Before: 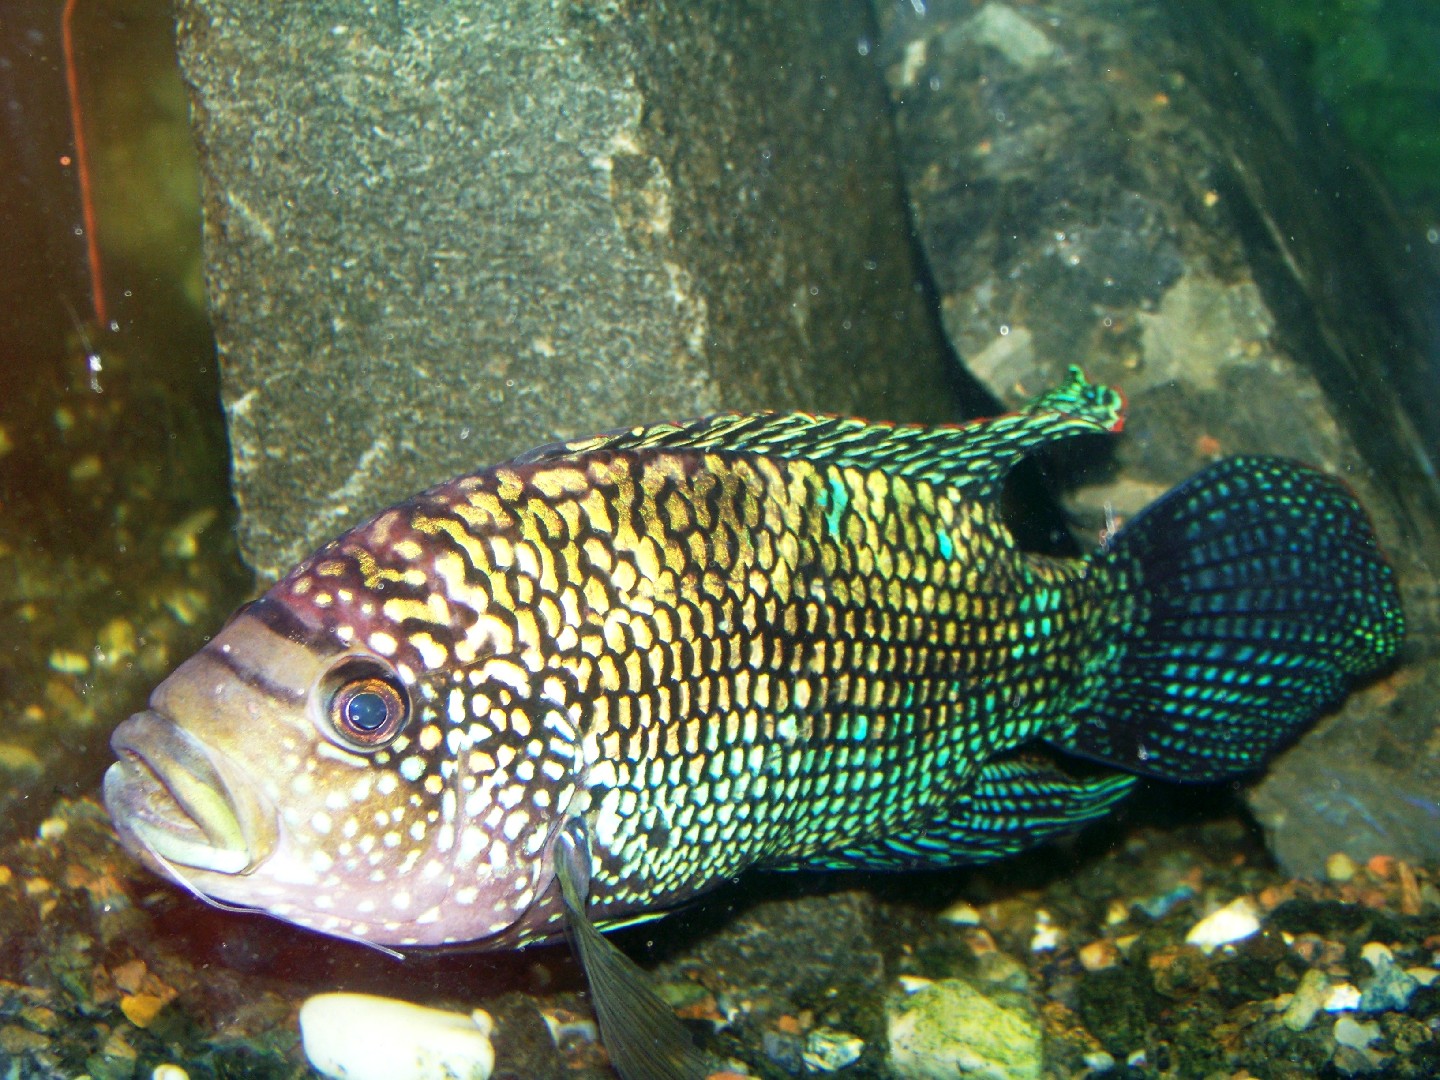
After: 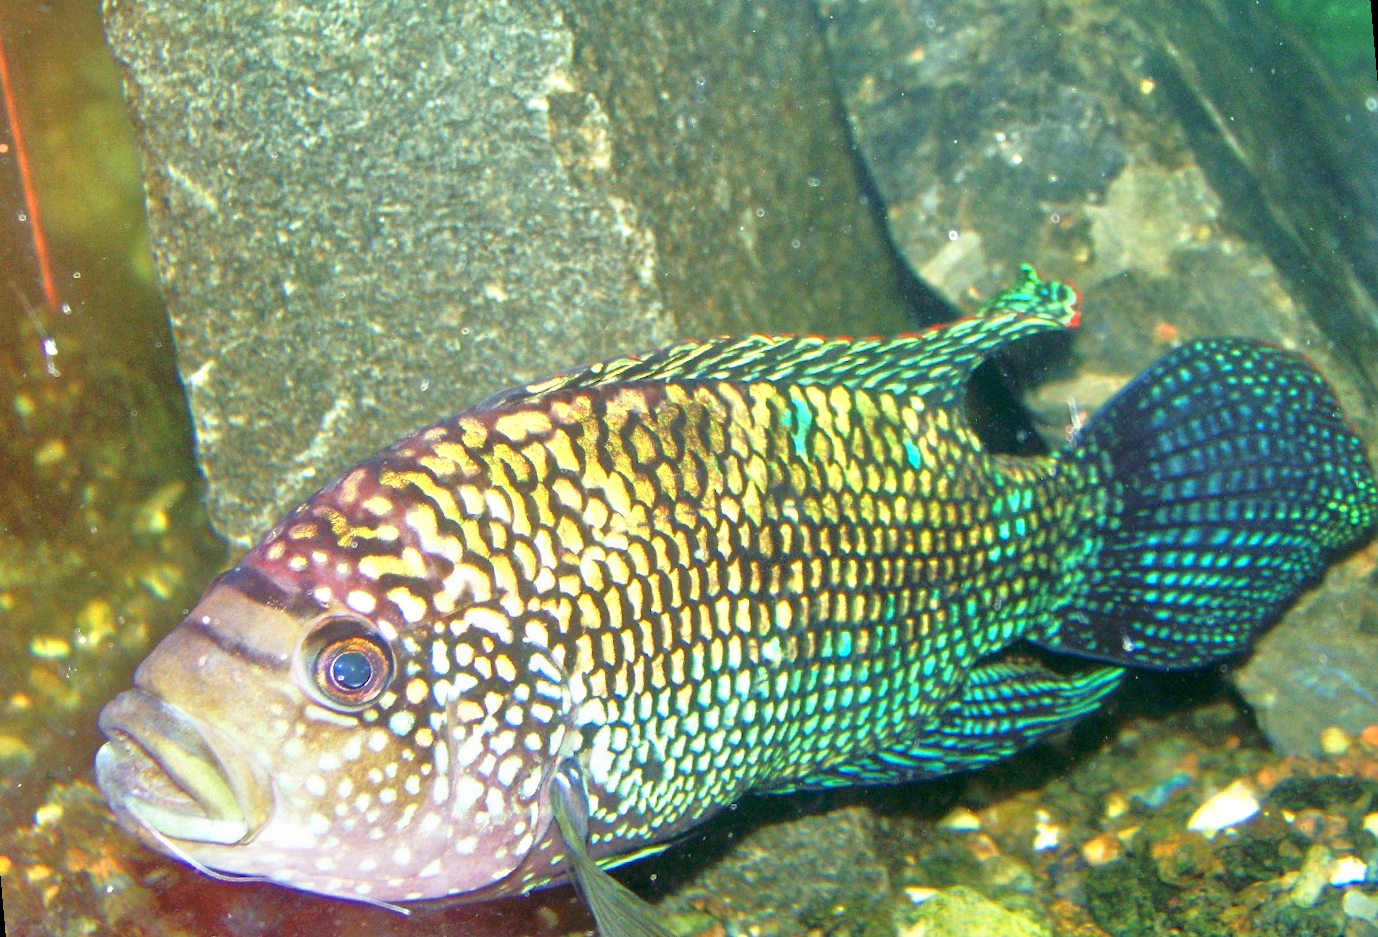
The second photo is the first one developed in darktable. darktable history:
rotate and perspective: rotation -5°, crop left 0.05, crop right 0.952, crop top 0.11, crop bottom 0.89
grain: coarseness 0.09 ISO, strength 10%
tone equalizer: -8 EV 2 EV, -7 EV 2 EV, -6 EV 2 EV, -5 EV 2 EV, -4 EV 2 EV, -3 EV 1.5 EV, -2 EV 1 EV, -1 EV 0.5 EV
